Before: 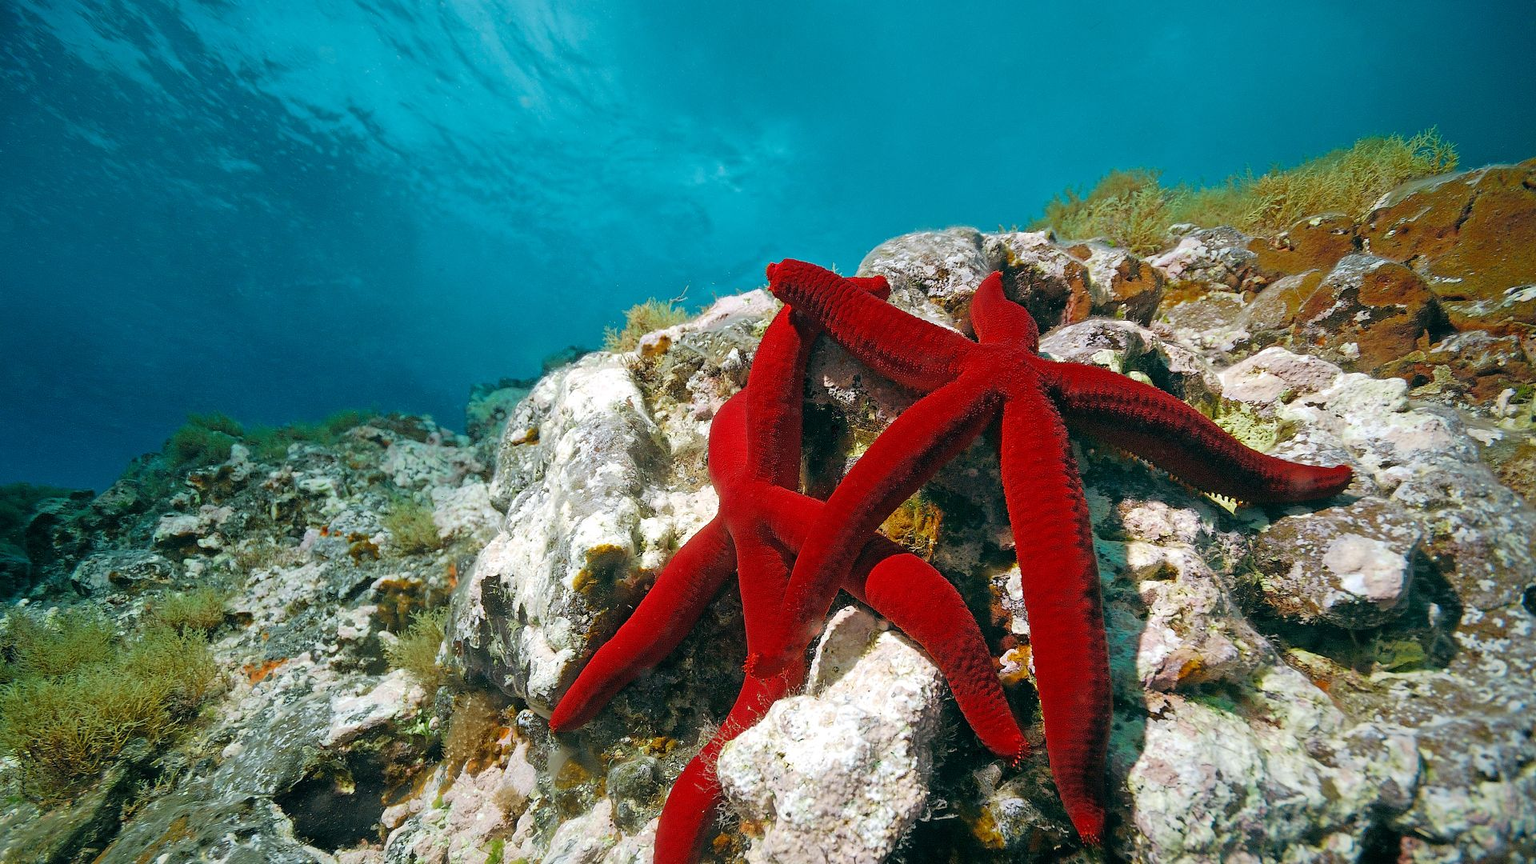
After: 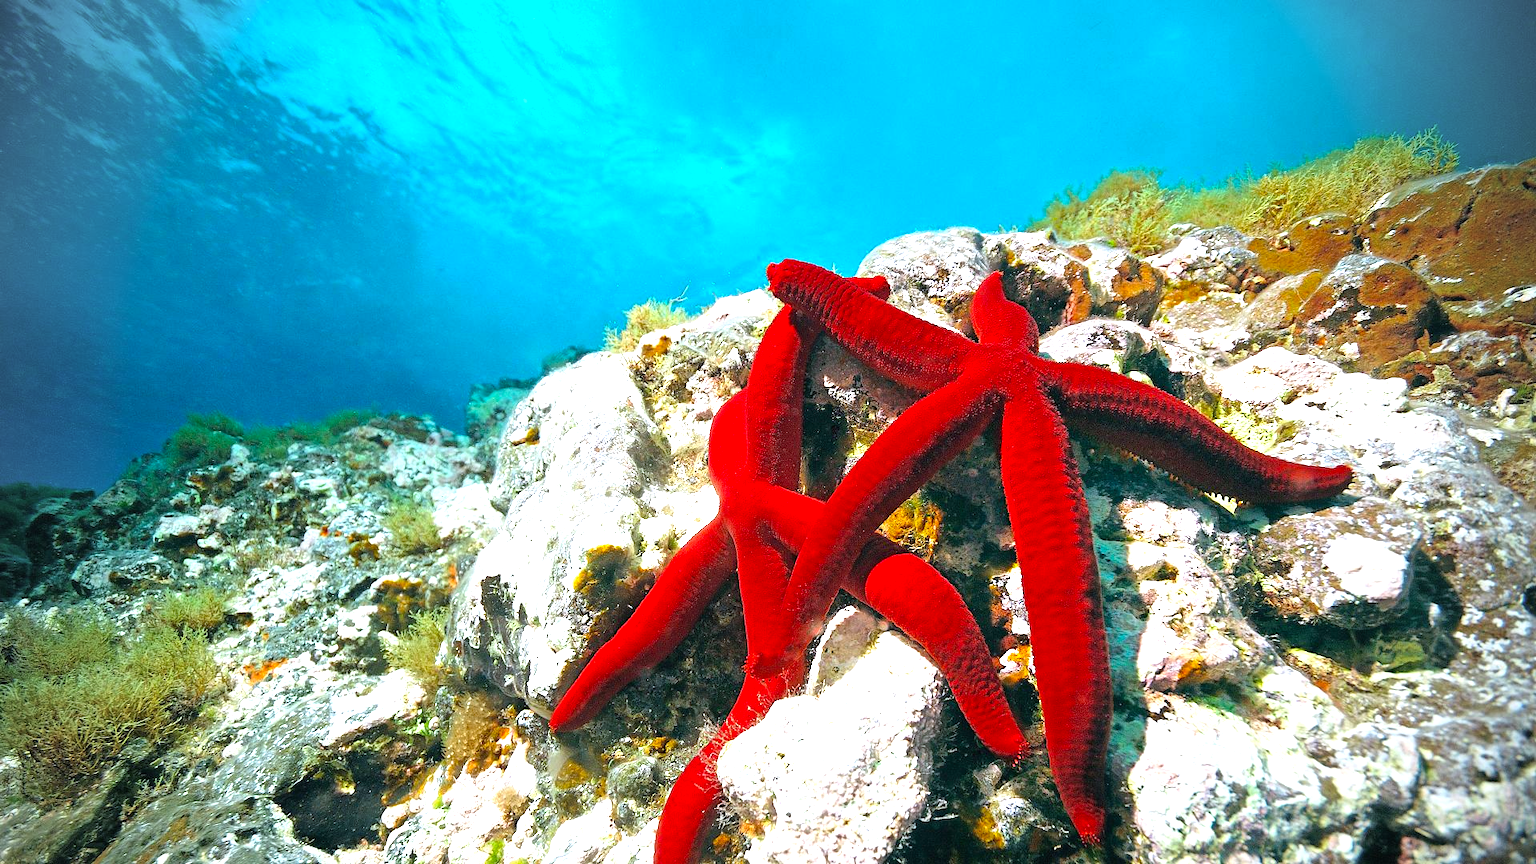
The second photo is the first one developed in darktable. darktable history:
vignetting: fall-off start 74.49%, fall-off radius 65.9%, brightness -0.628, saturation -0.68
white balance: red 0.98, blue 1.034
color balance: lift [1, 1, 0.999, 1.001], gamma [1, 1.003, 1.005, 0.995], gain [1, 0.992, 0.988, 1.012], contrast 5%, output saturation 110%
exposure: black level correction 0, exposure 1.1 EV, compensate highlight preservation false
